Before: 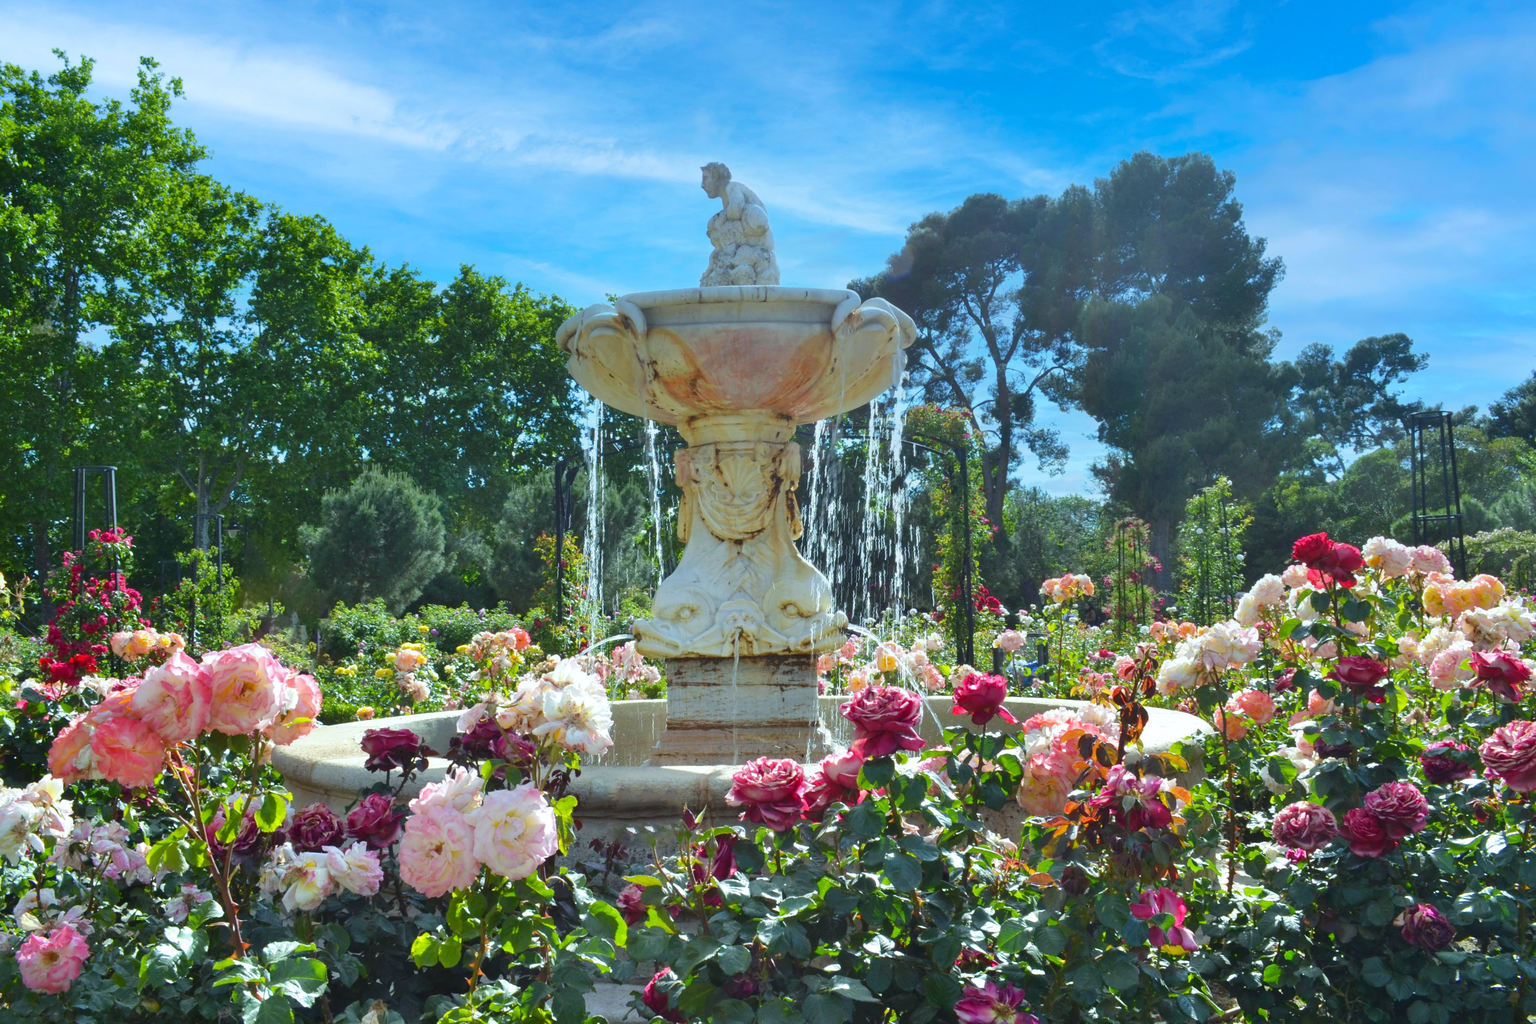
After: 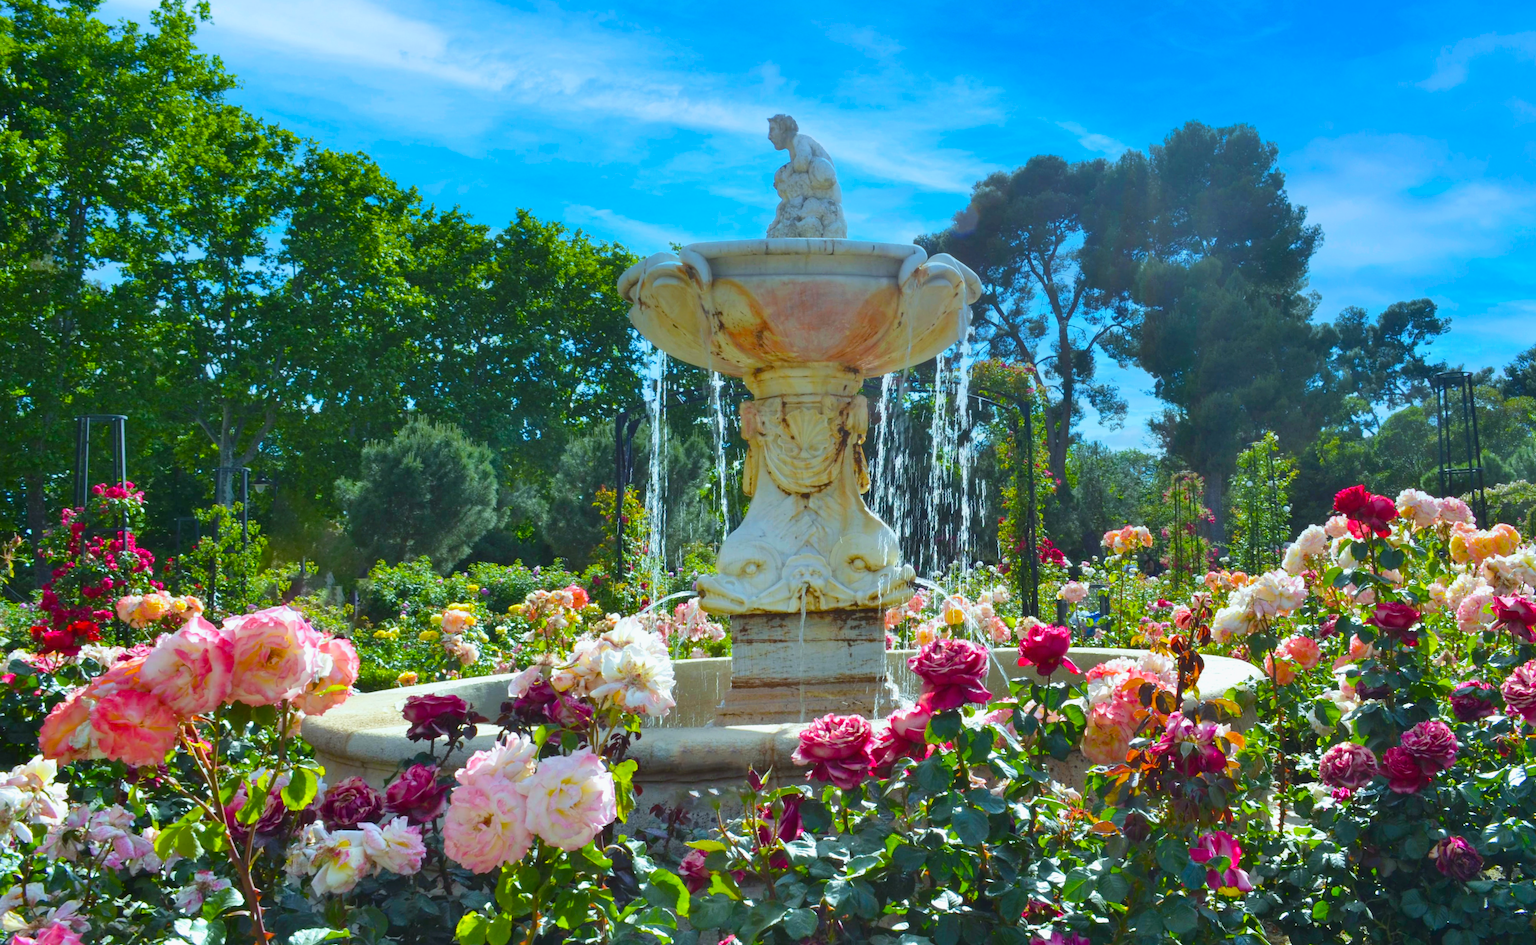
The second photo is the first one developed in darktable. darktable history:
rotate and perspective: rotation -0.013°, lens shift (vertical) -0.027, lens shift (horizontal) 0.178, crop left 0.016, crop right 0.989, crop top 0.082, crop bottom 0.918
color balance rgb: perceptual saturation grading › global saturation 25%, global vibrance 20%
exposure: exposure -0.072 EV, compensate highlight preservation false
